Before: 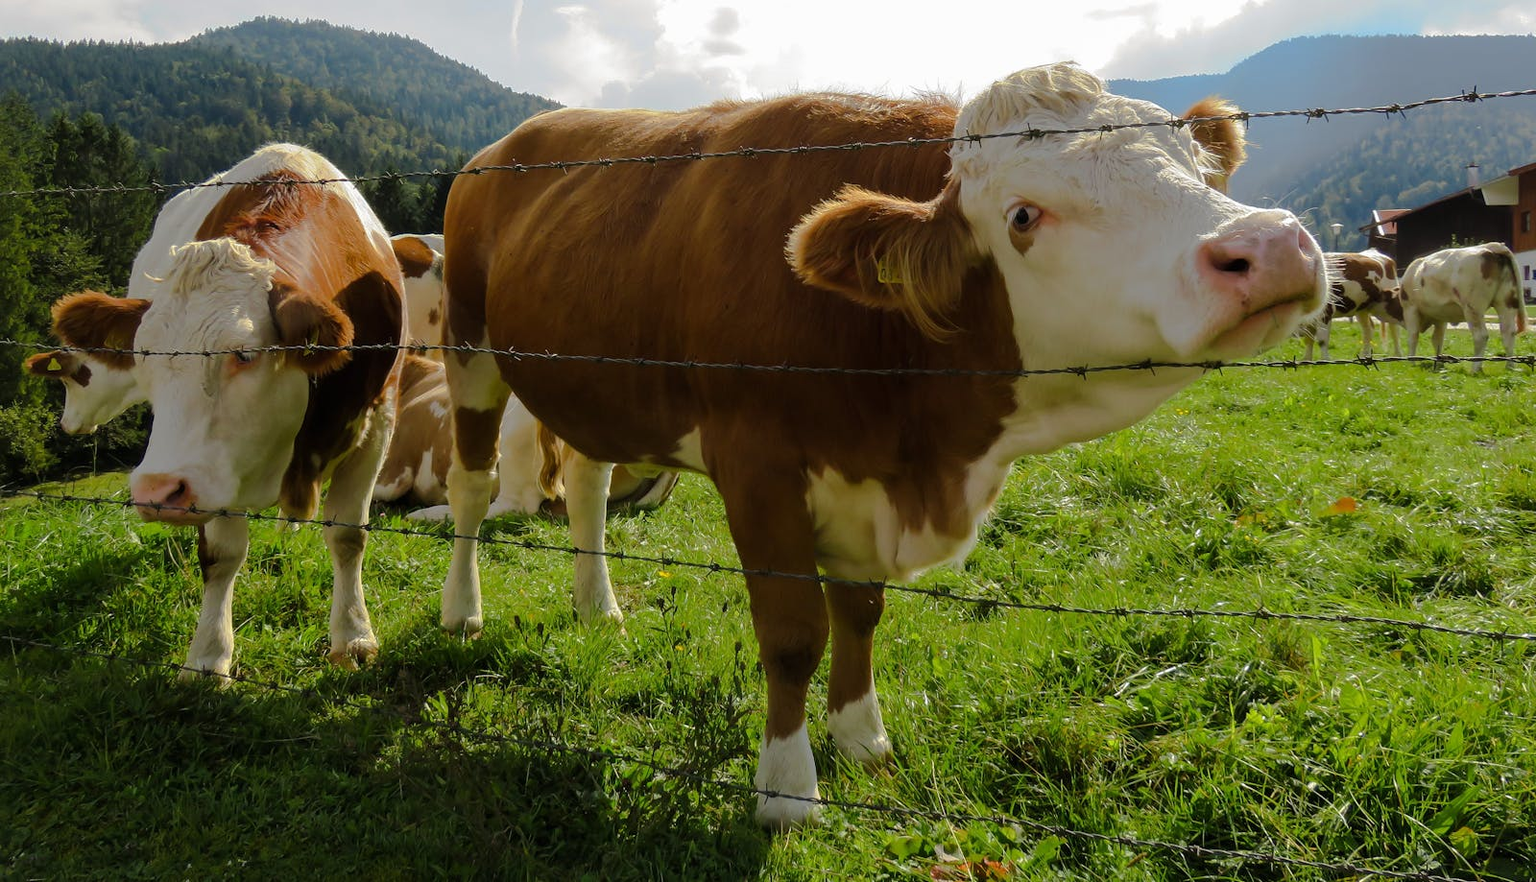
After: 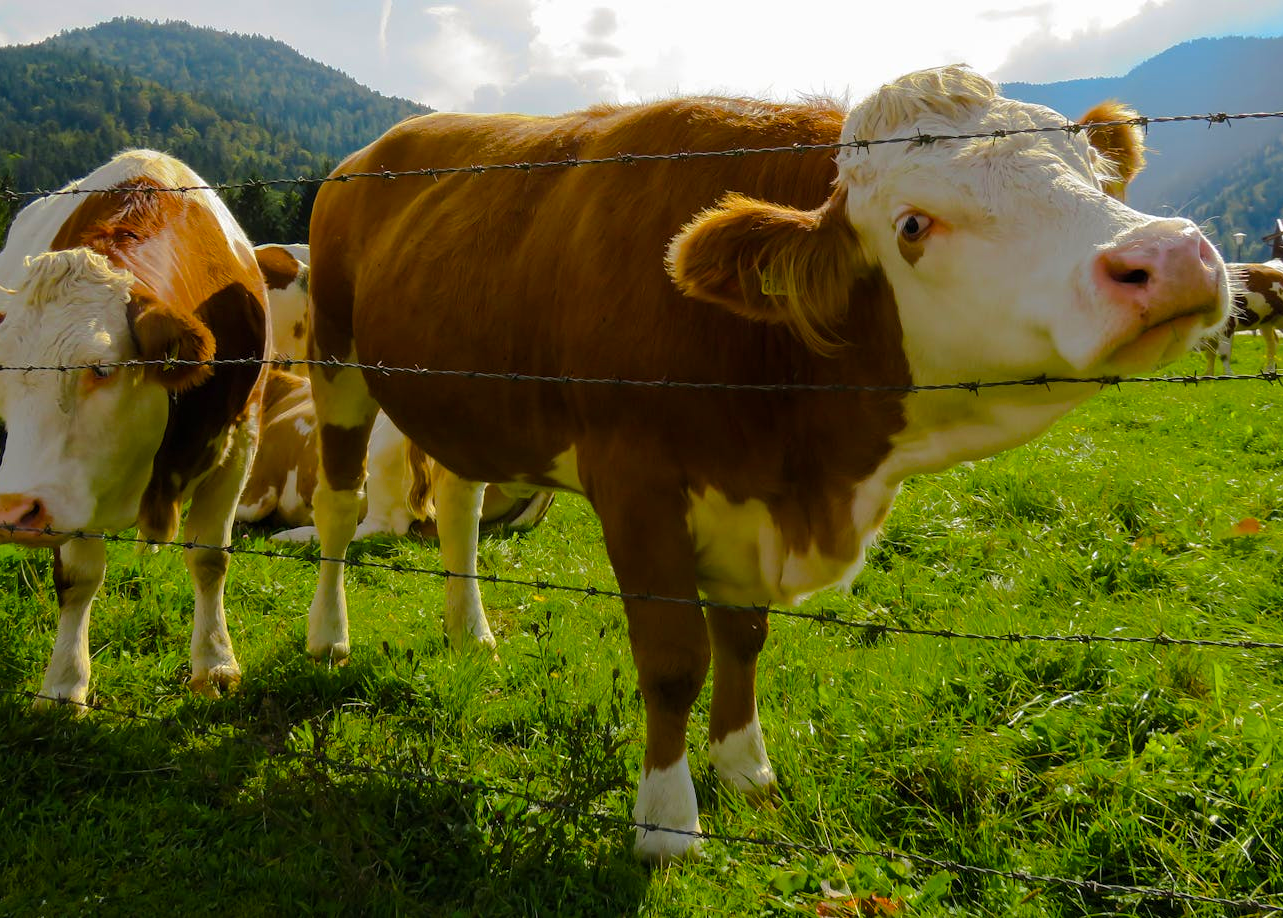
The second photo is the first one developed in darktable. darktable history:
color balance rgb: perceptual saturation grading › global saturation 40%, global vibrance 15%
crop and rotate: left 9.597%, right 10.195%
